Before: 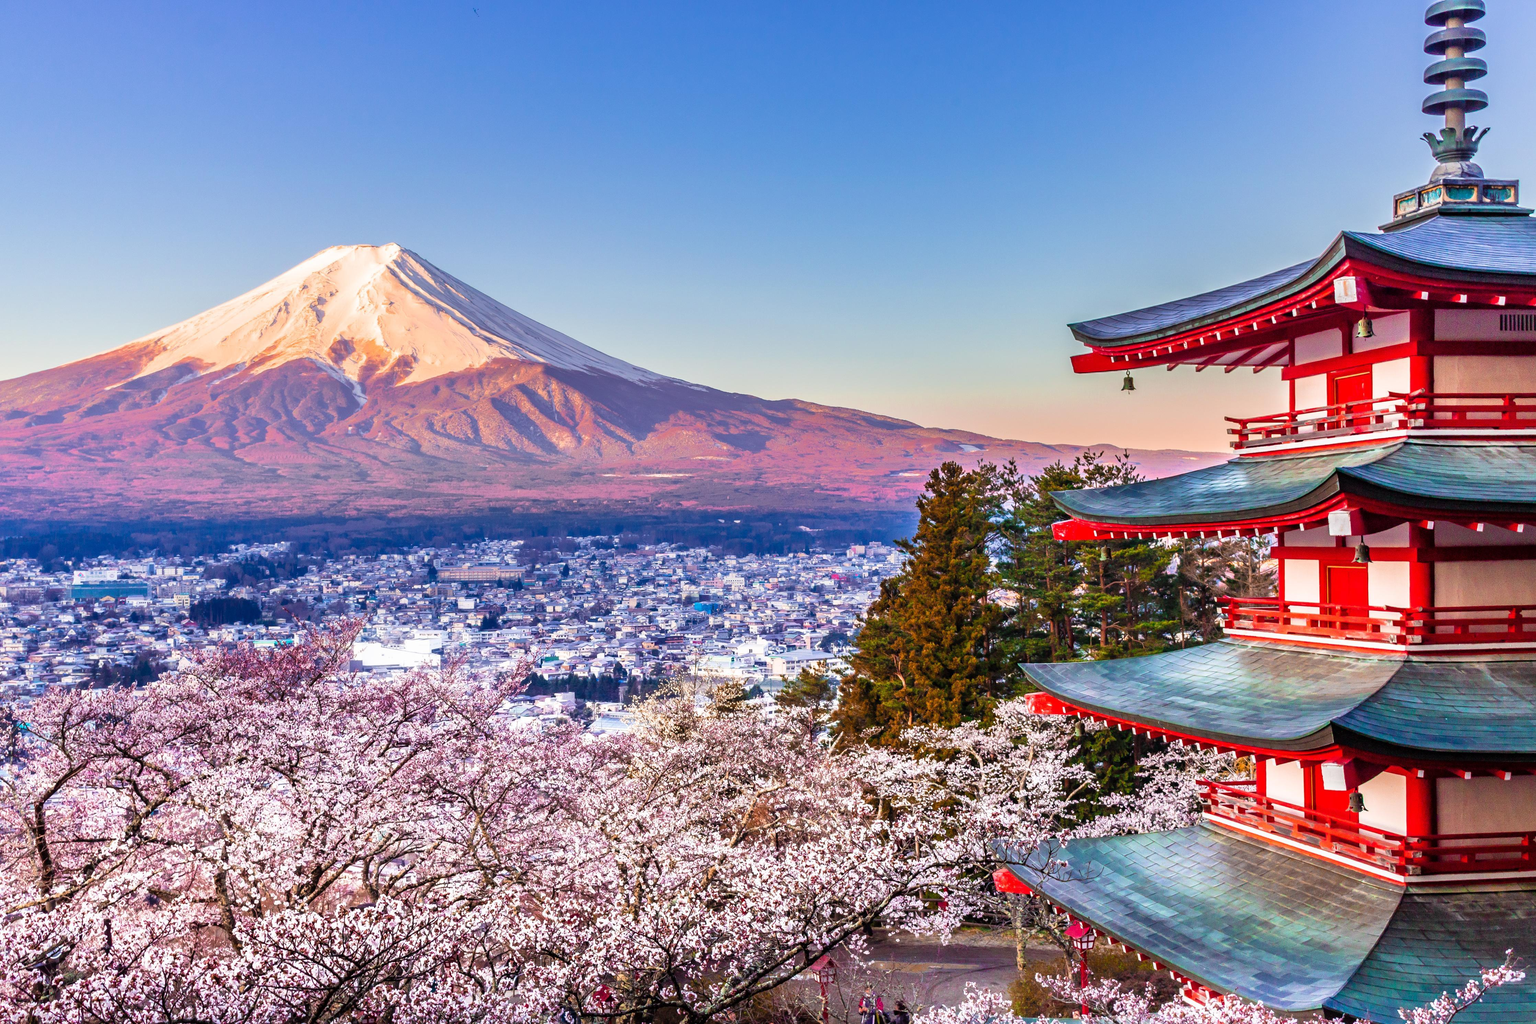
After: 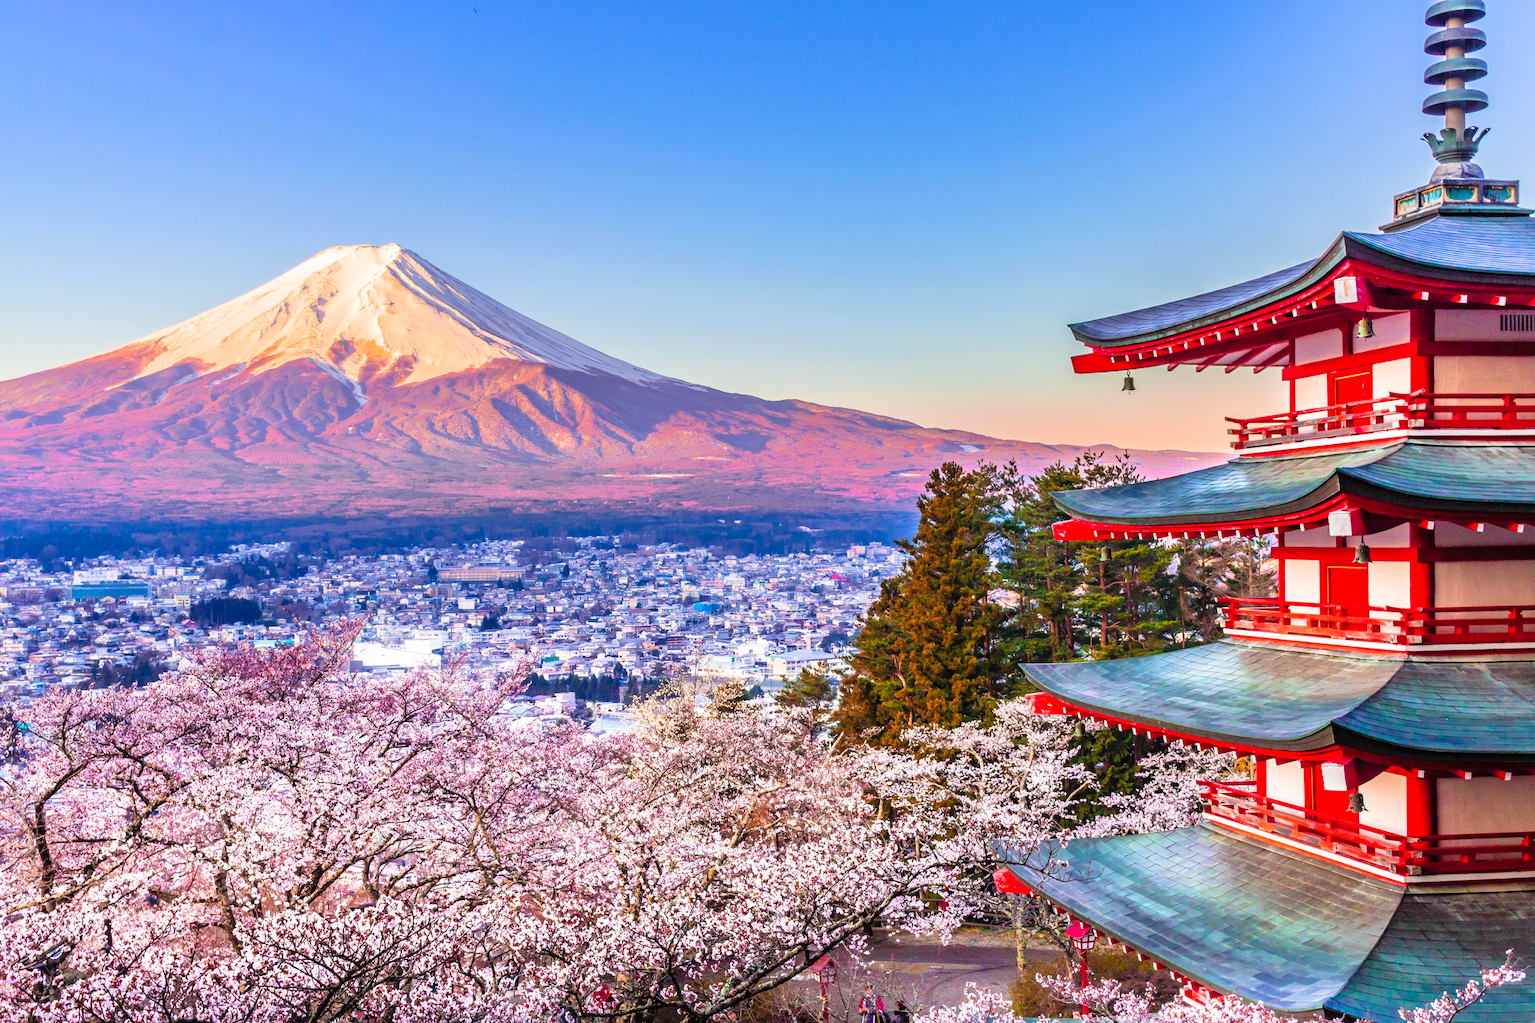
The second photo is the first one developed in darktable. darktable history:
contrast brightness saturation: contrast 0.073, brightness 0.084, saturation 0.179
